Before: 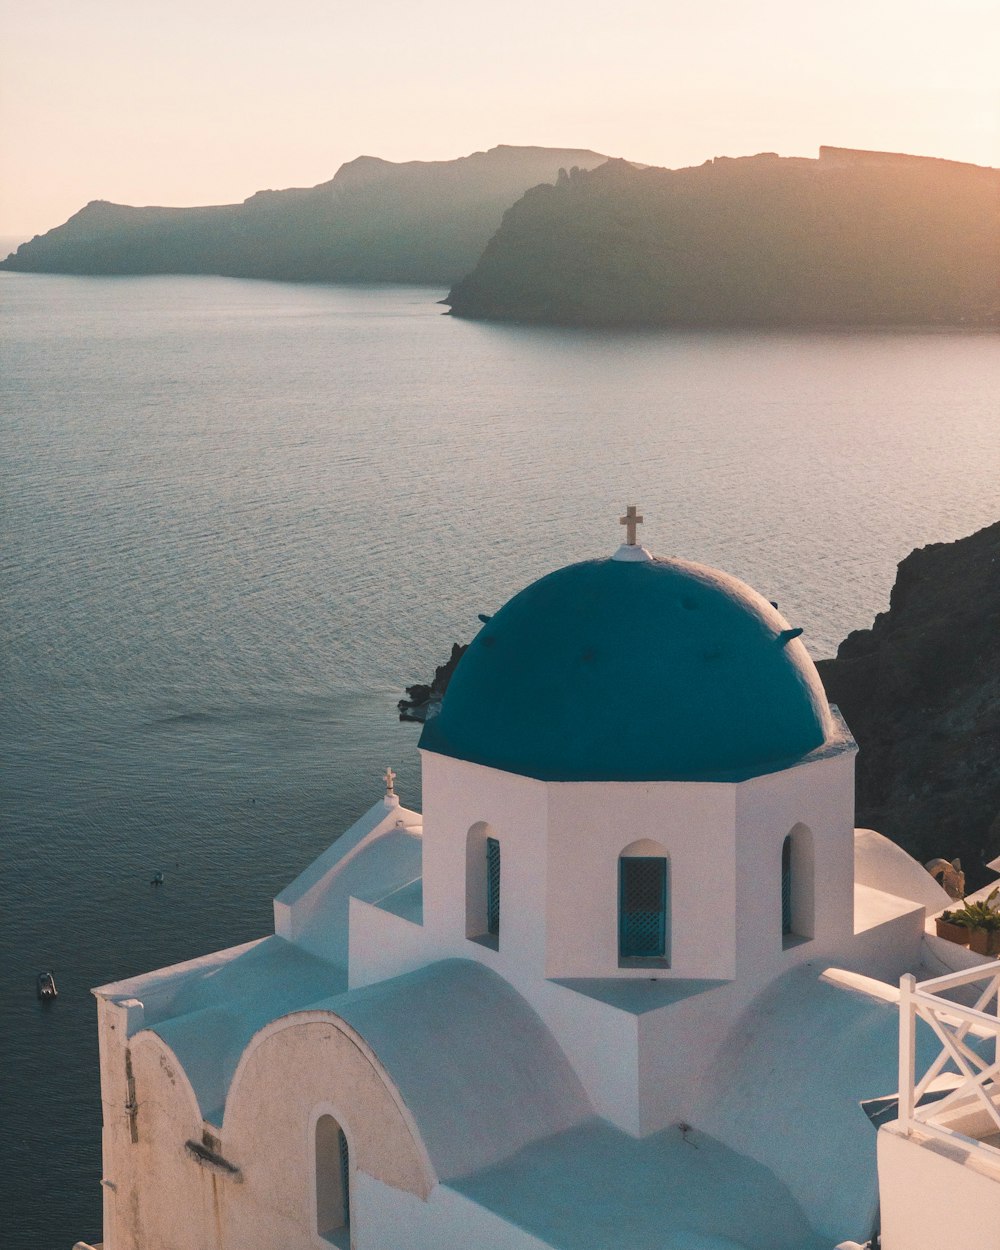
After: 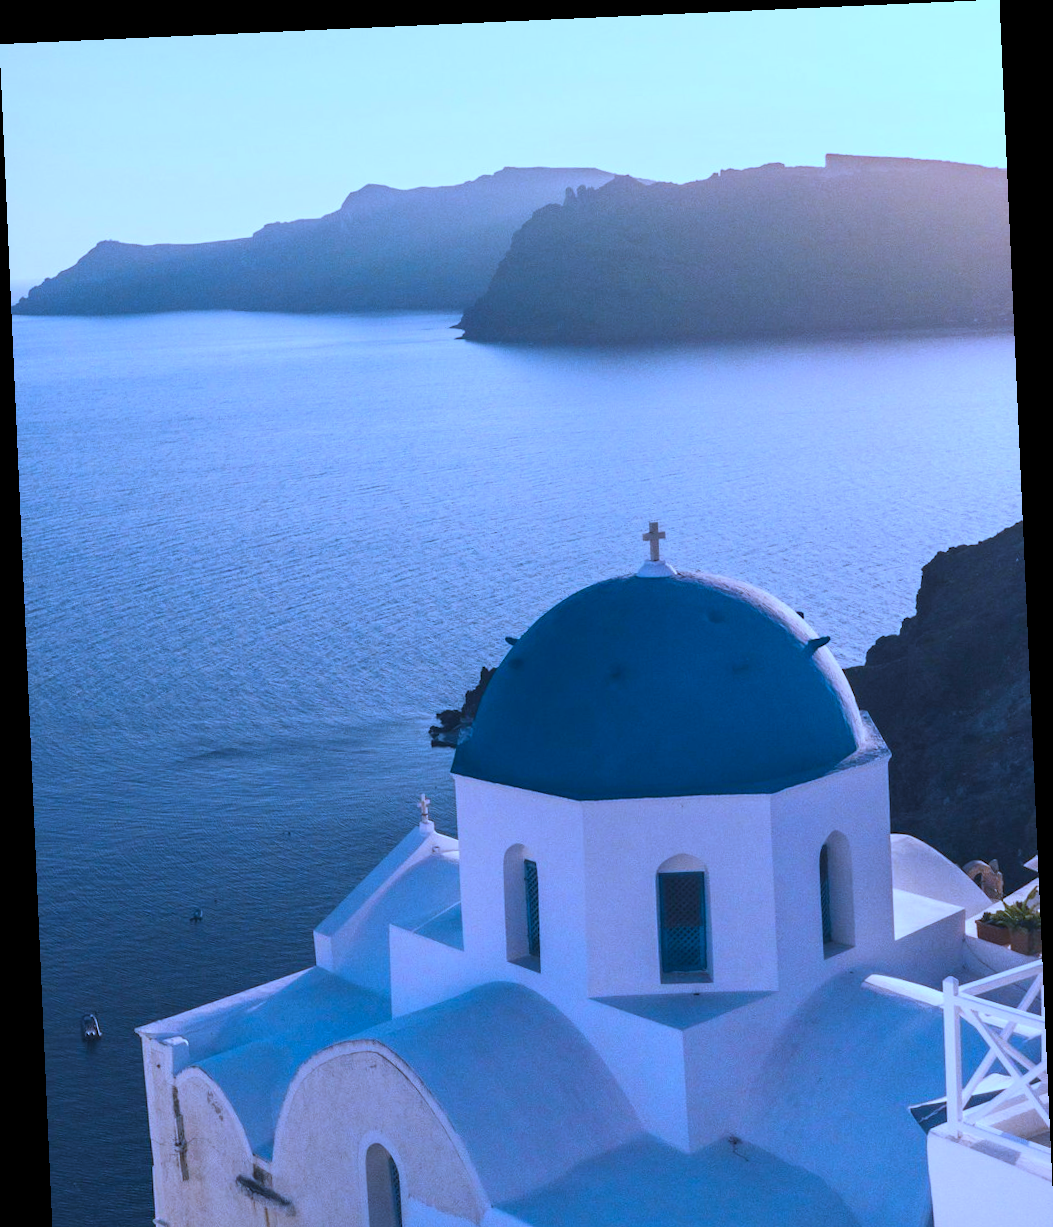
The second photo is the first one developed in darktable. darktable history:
crop and rotate: top 0%, bottom 5.097%
white balance: red 0.766, blue 1.537
rotate and perspective: rotation -2.56°, automatic cropping off
contrast equalizer: octaves 7, y [[0.6 ×6], [0.55 ×6], [0 ×6], [0 ×6], [0 ×6]], mix 0.2
